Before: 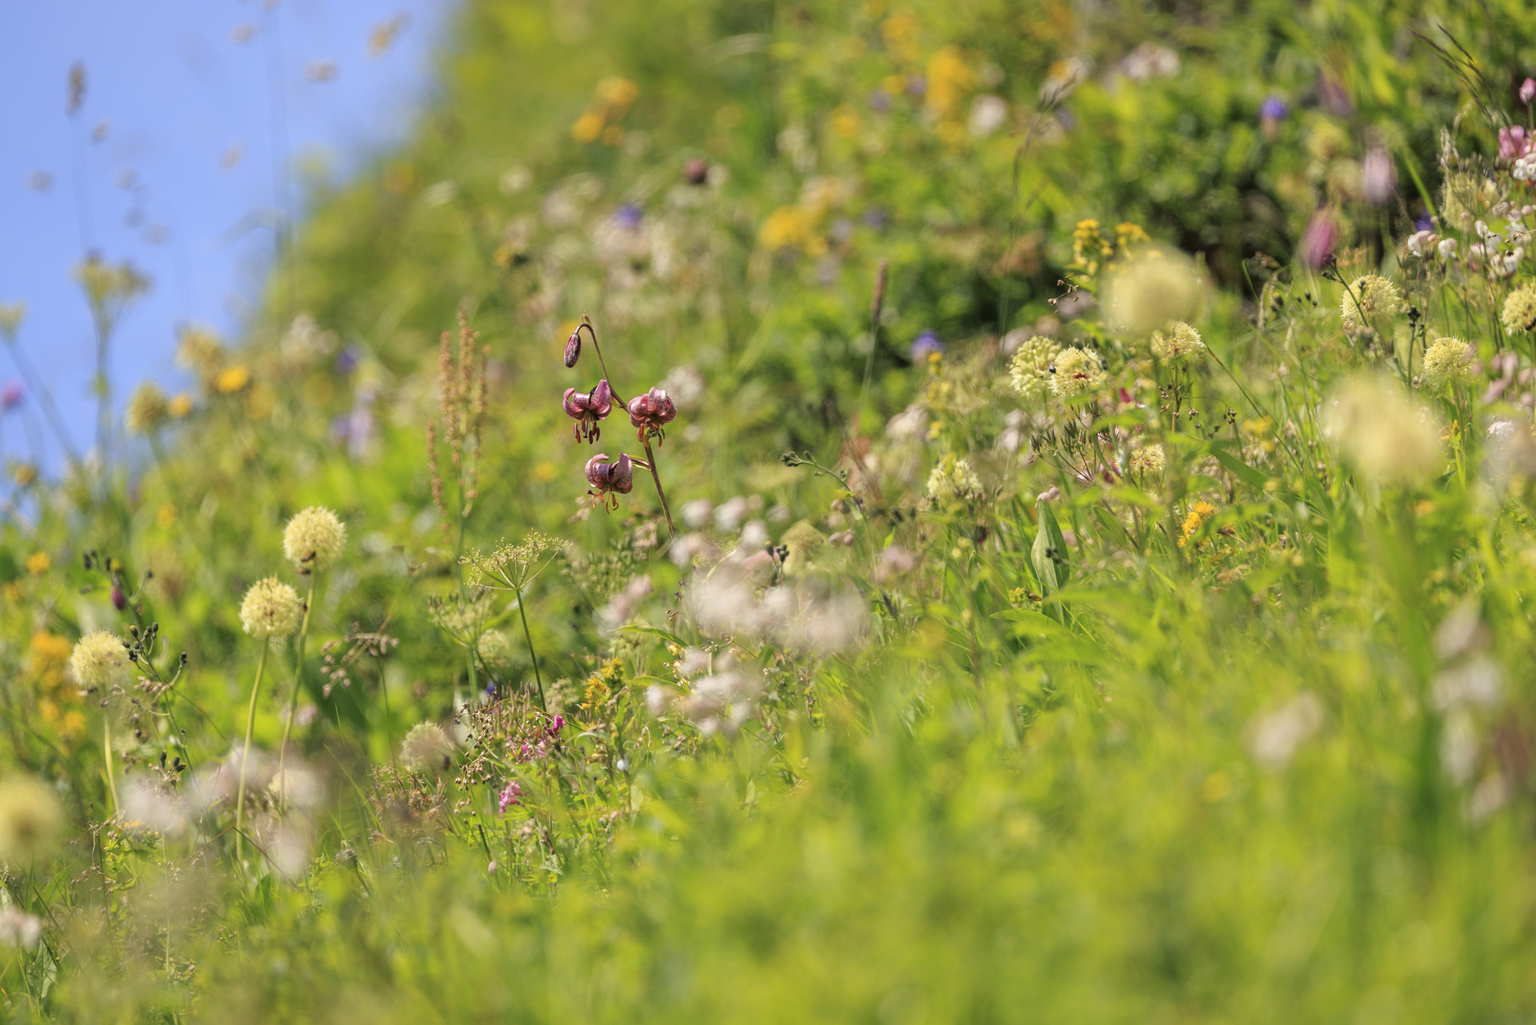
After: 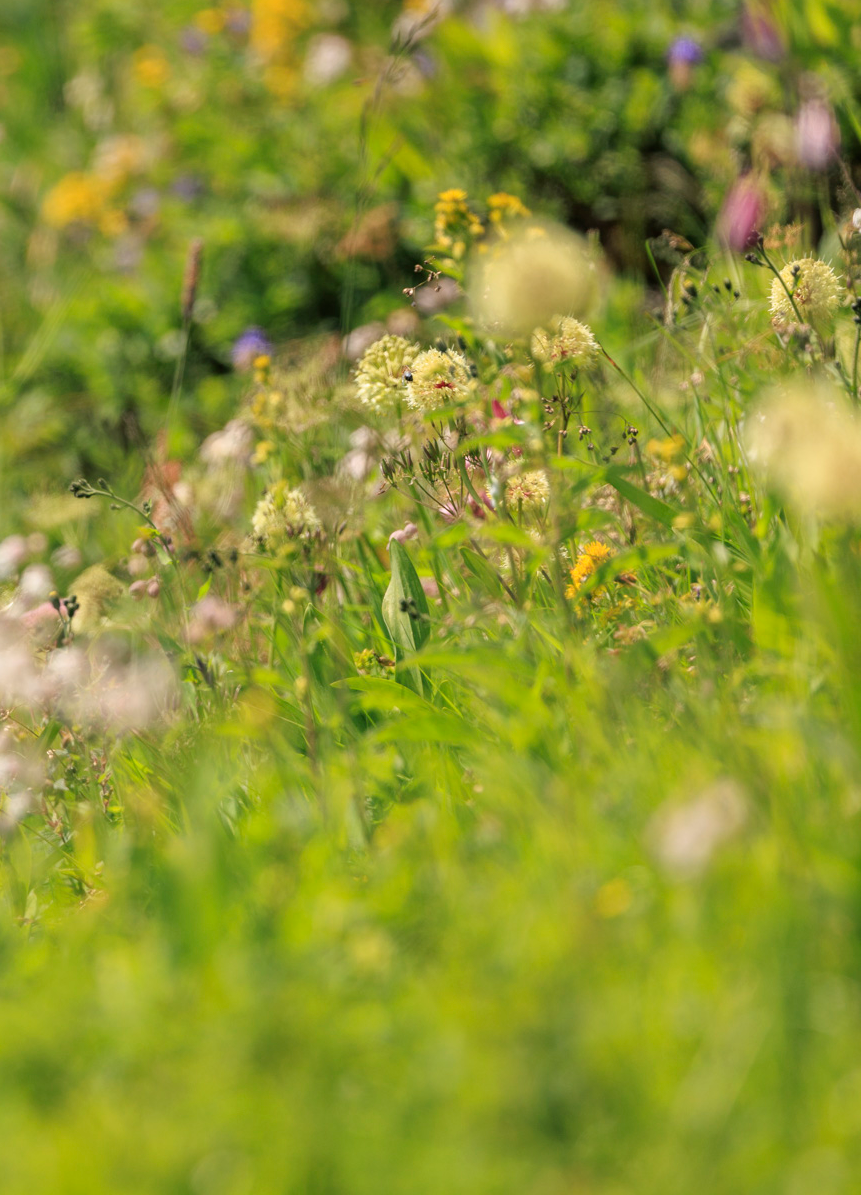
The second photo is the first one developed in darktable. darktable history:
crop: left 47.245%, top 6.699%, right 7.892%
